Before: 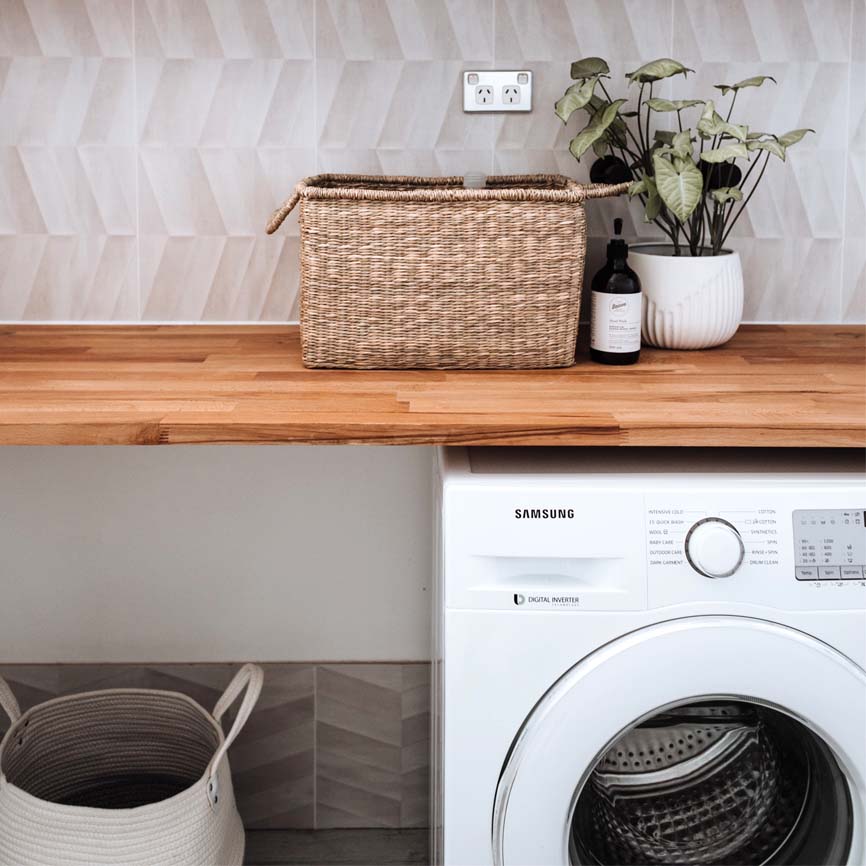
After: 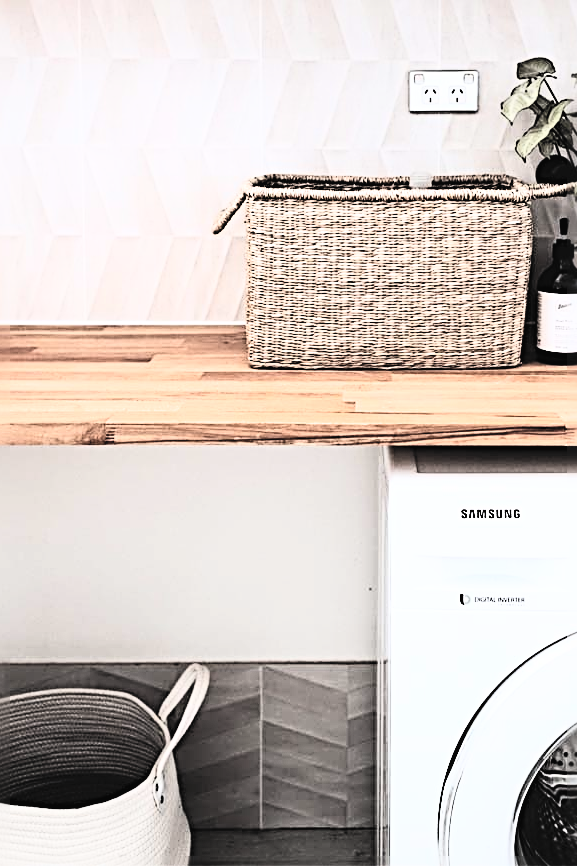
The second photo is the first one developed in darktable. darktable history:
contrast brightness saturation: contrast 0.446, brightness 0.555, saturation -0.205
crop and rotate: left 6.252%, right 27.108%
sharpen: radius 3.642, amount 0.941
filmic rgb: black relative exposure -3.7 EV, white relative exposure 2.77 EV, dynamic range scaling -6.02%, hardness 3.03
exposure: black level correction -0.022, exposure -0.03 EV, compensate highlight preservation false
